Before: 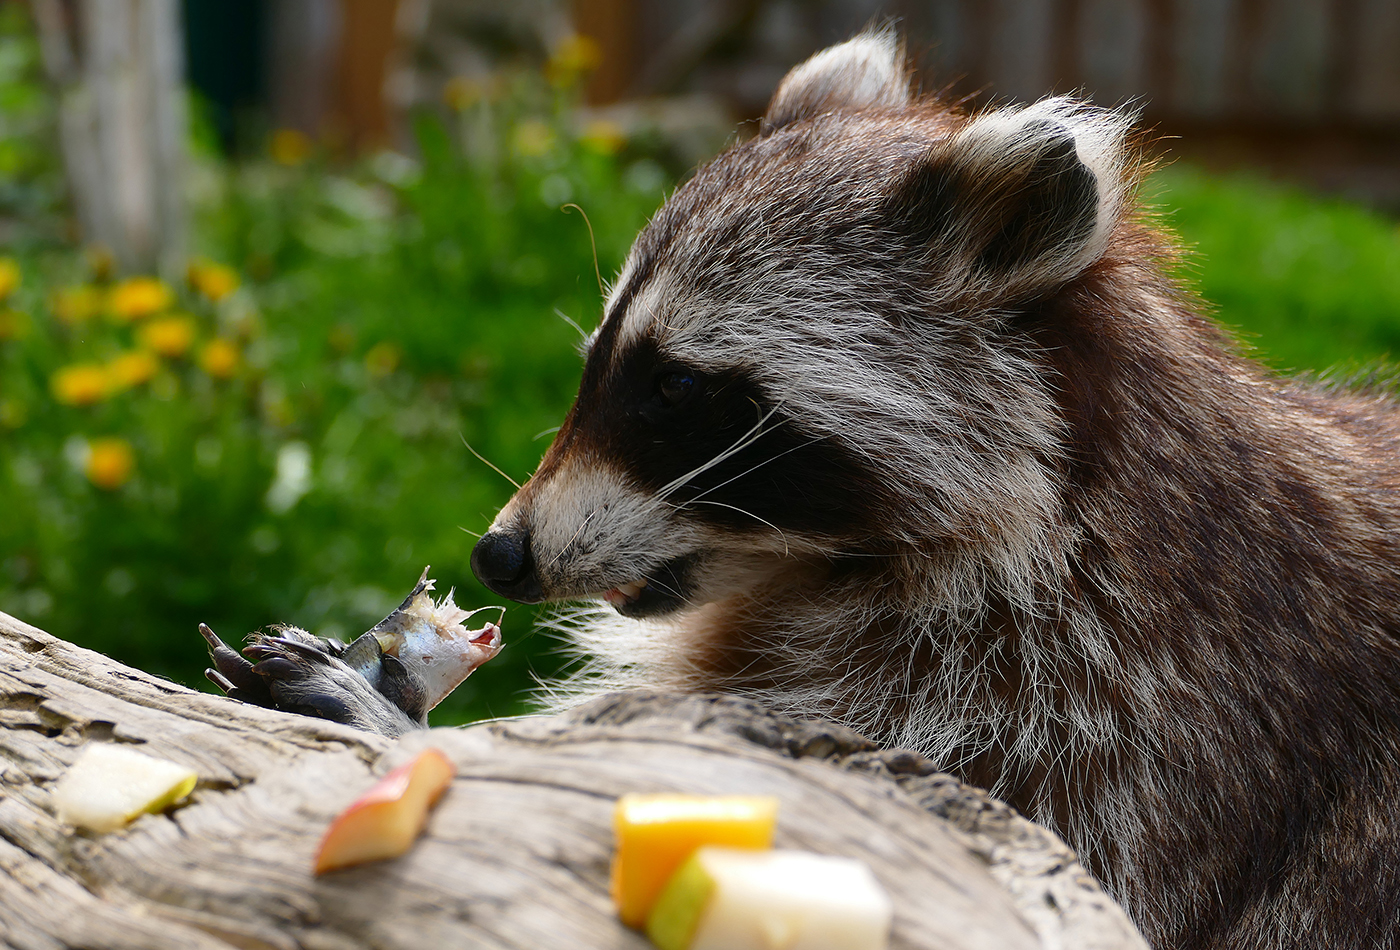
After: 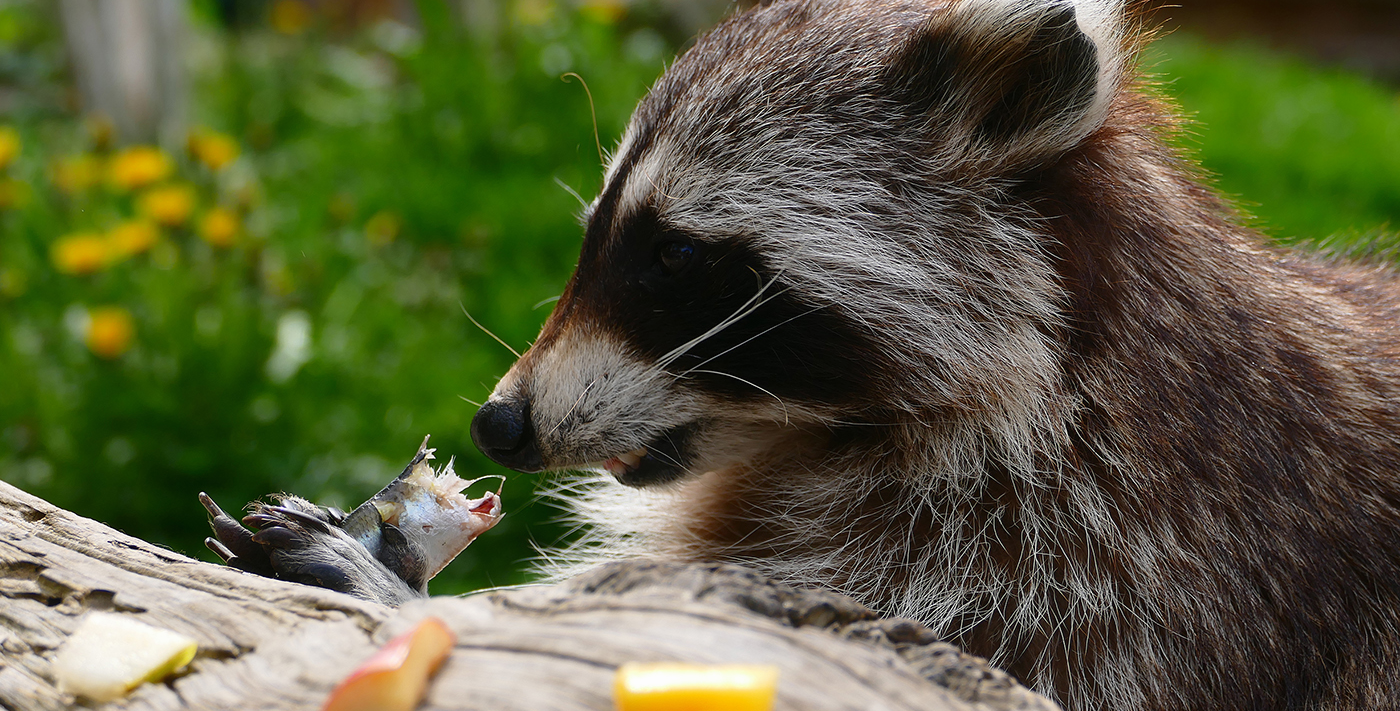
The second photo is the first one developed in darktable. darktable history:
crop: top 13.854%, bottom 11.282%
contrast equalizer: y [[0.439, 0.44, 0.442, 0.457, 0.493, 0.498], [0.5 ×6], [0.5 ×6], [0 ×6], [0 ×6]], mix 0.141
